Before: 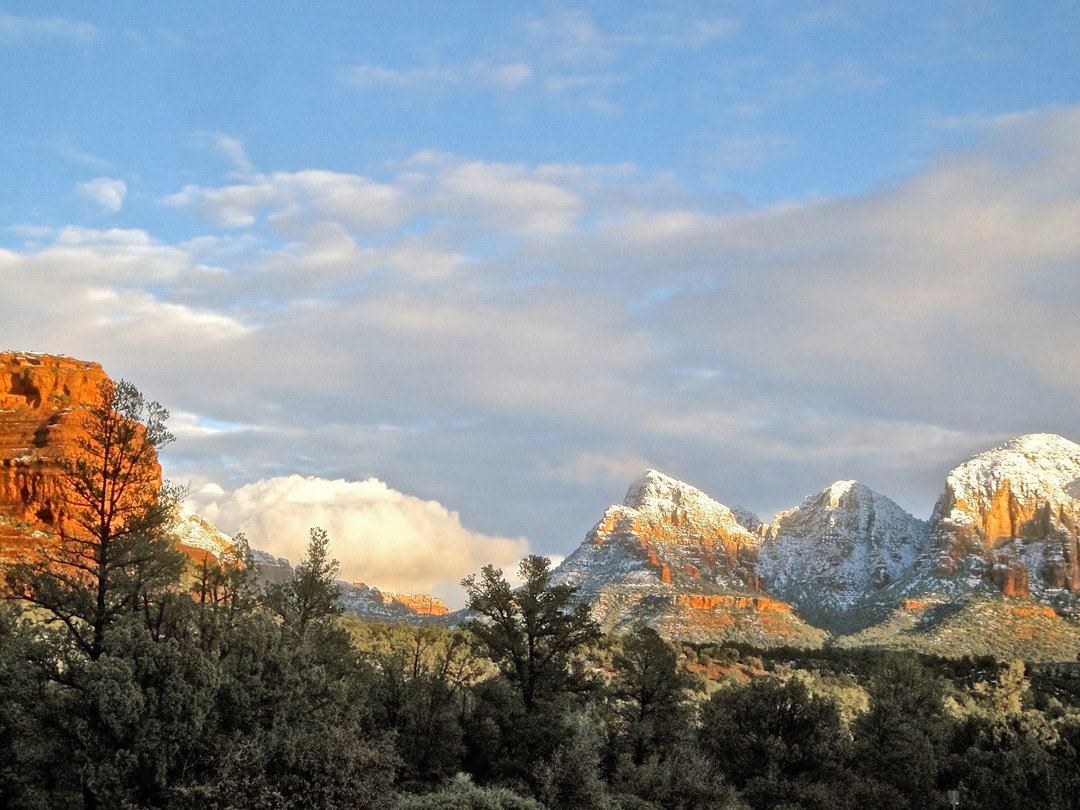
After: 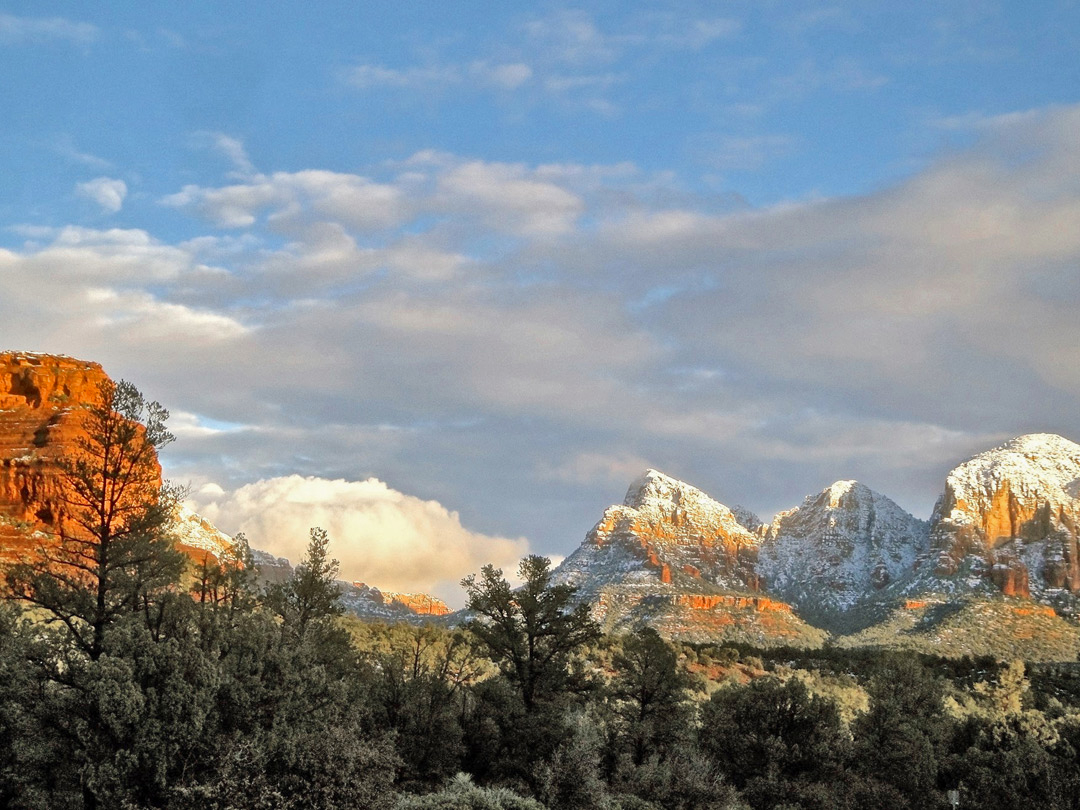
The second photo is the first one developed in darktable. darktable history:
shadows and highlights: shadows 43.85, white point adjustment -1.34, soften with gaussian
